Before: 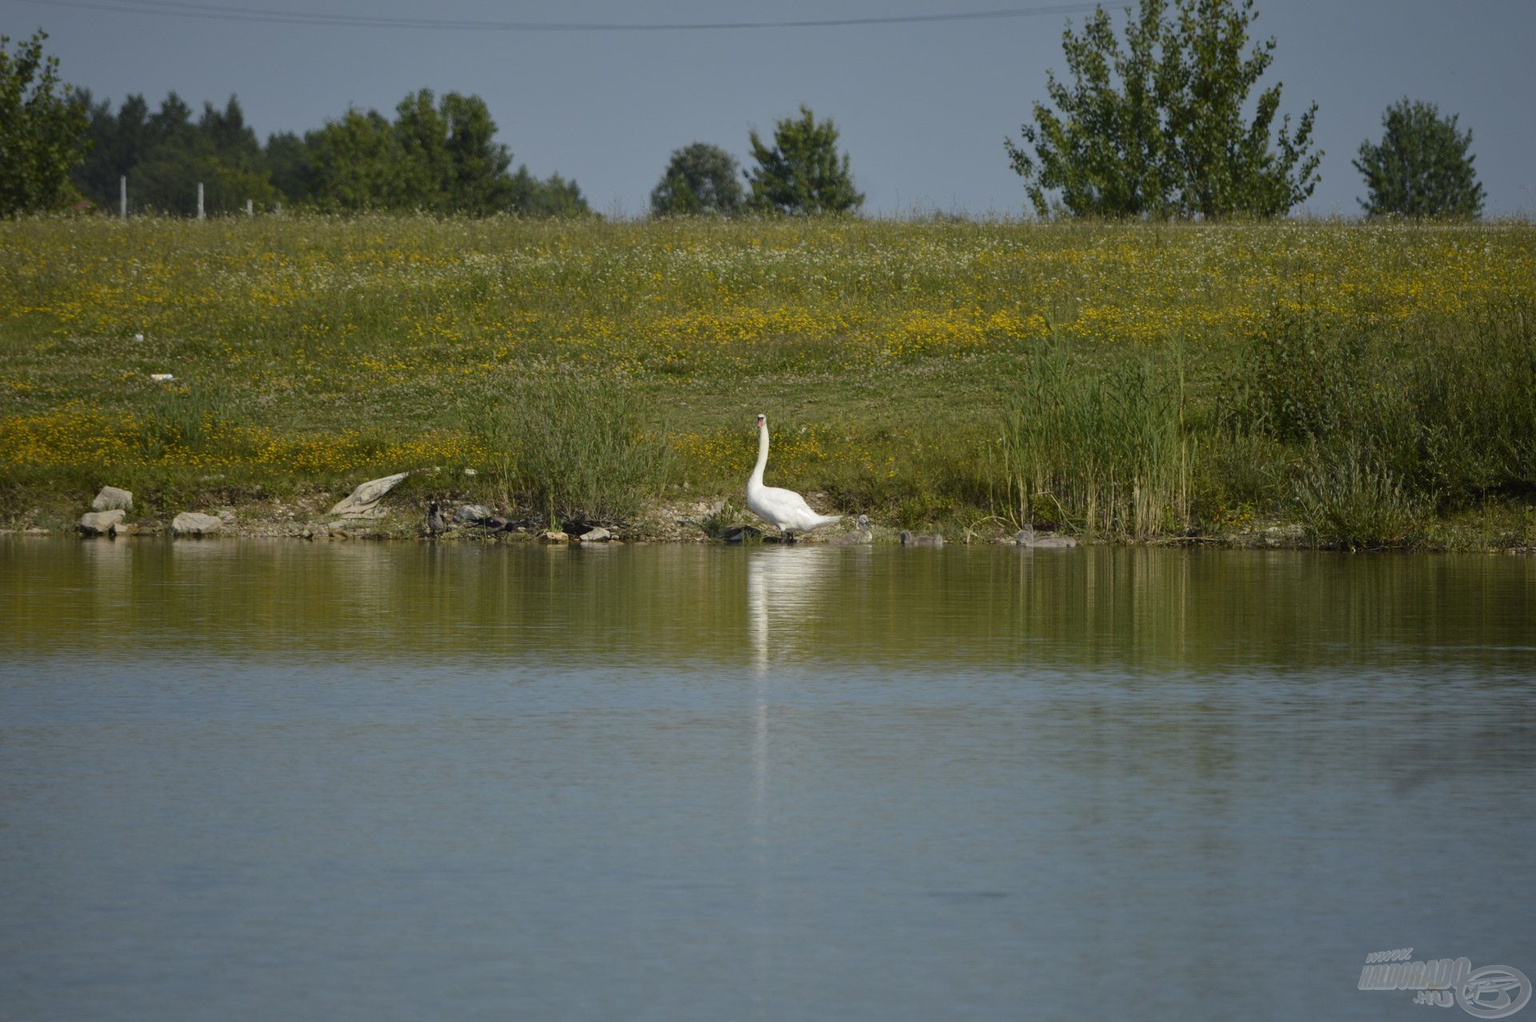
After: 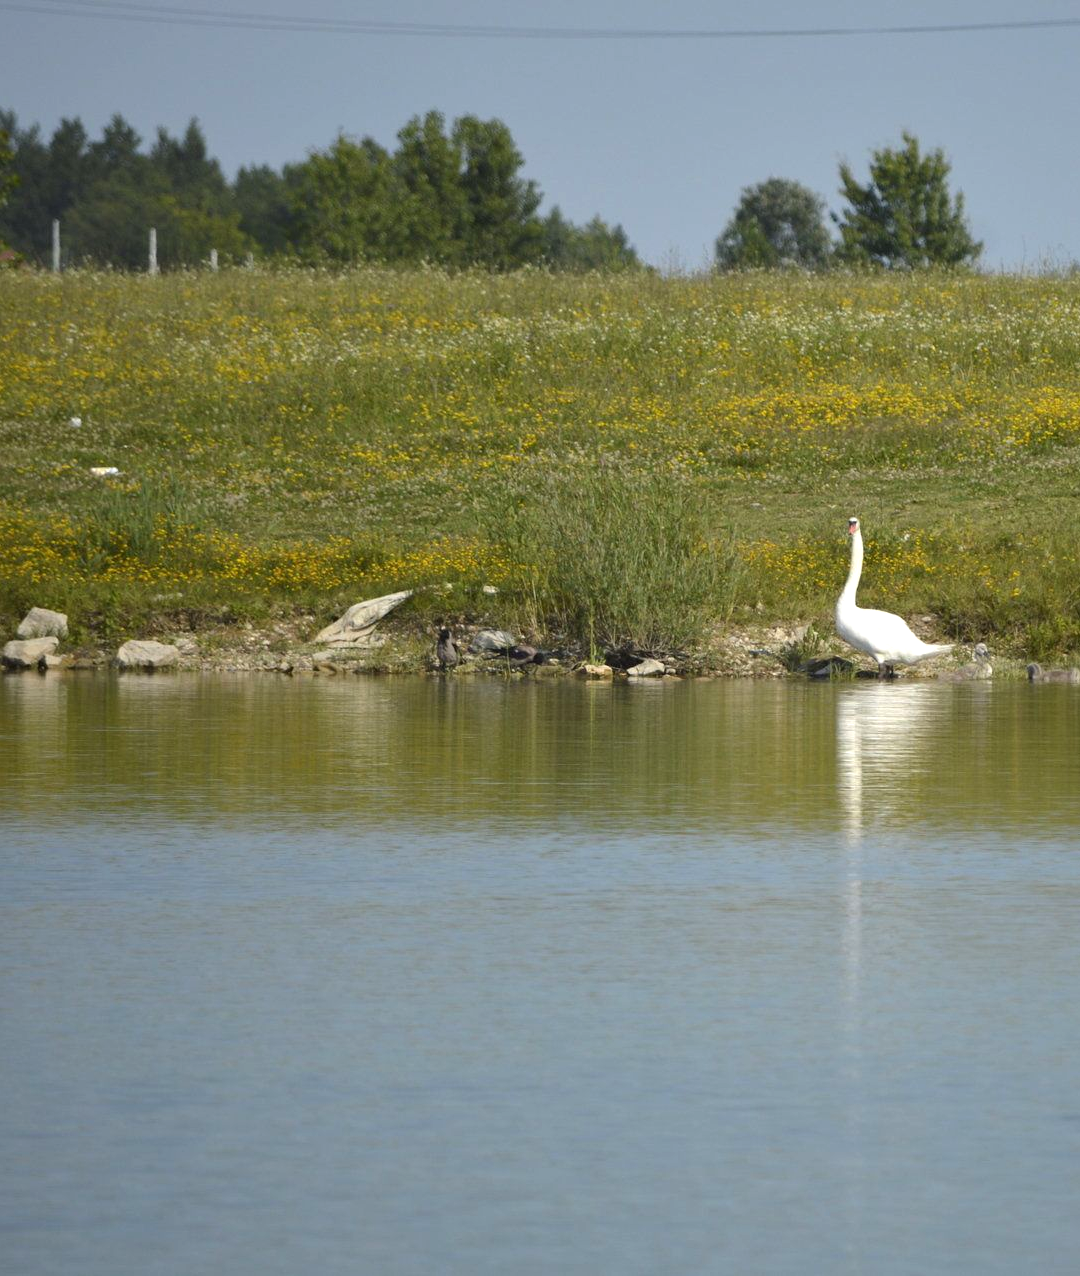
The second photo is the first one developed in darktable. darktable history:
exposure: black level correction 0, exposure 0.7 EV, compensate exposure bias true, compensate highlight preservation false
crop: left 5.114%, right 38.589%
